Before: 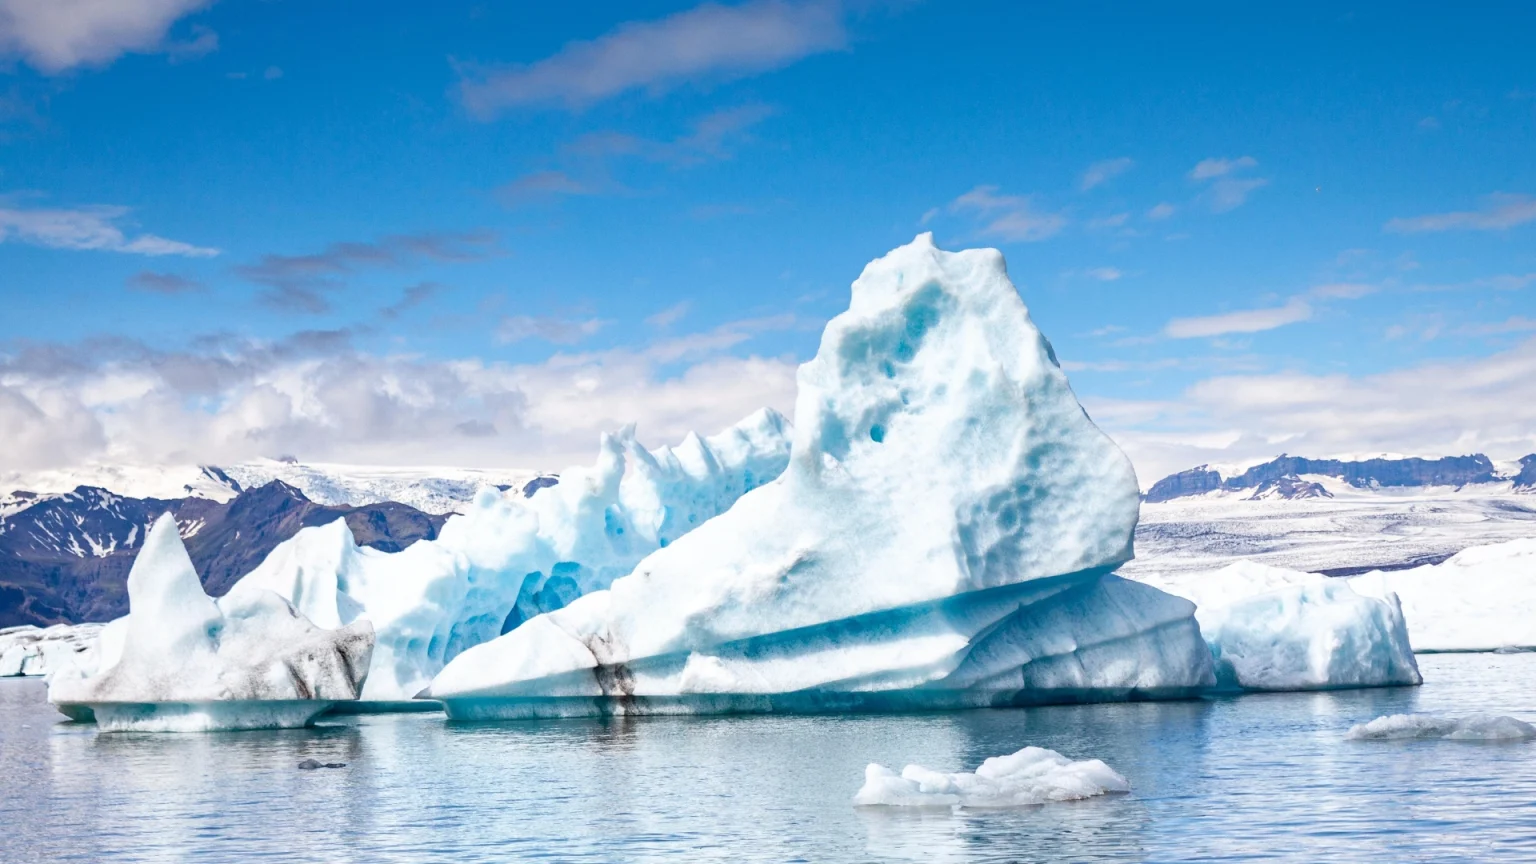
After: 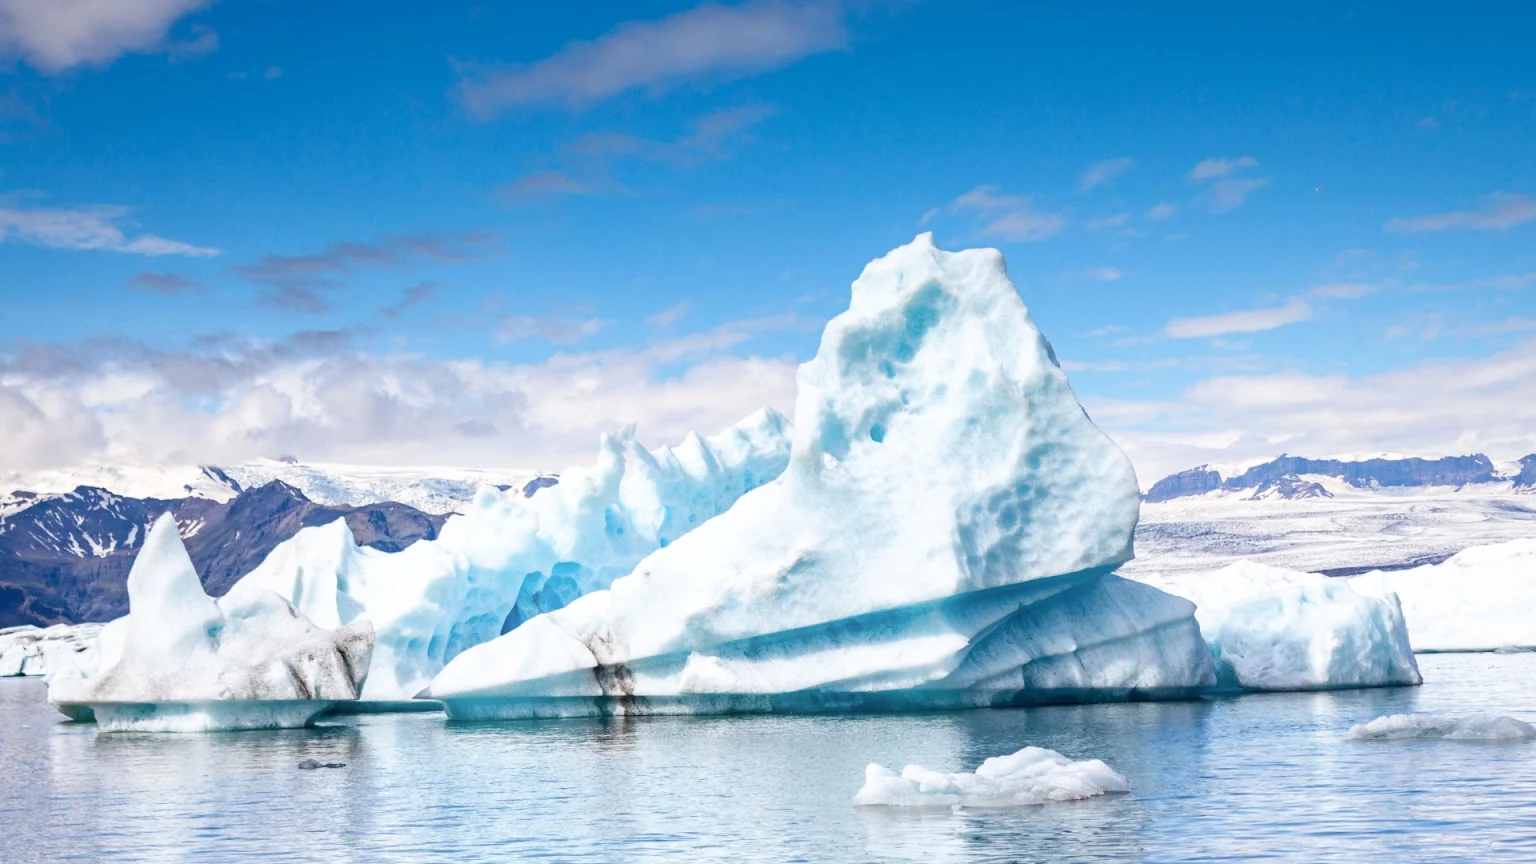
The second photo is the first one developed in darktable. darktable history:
shadows and highlights: shadows -68.6, highlights 33.44, highlights color adjustment 0.158%, soften with gaussian
